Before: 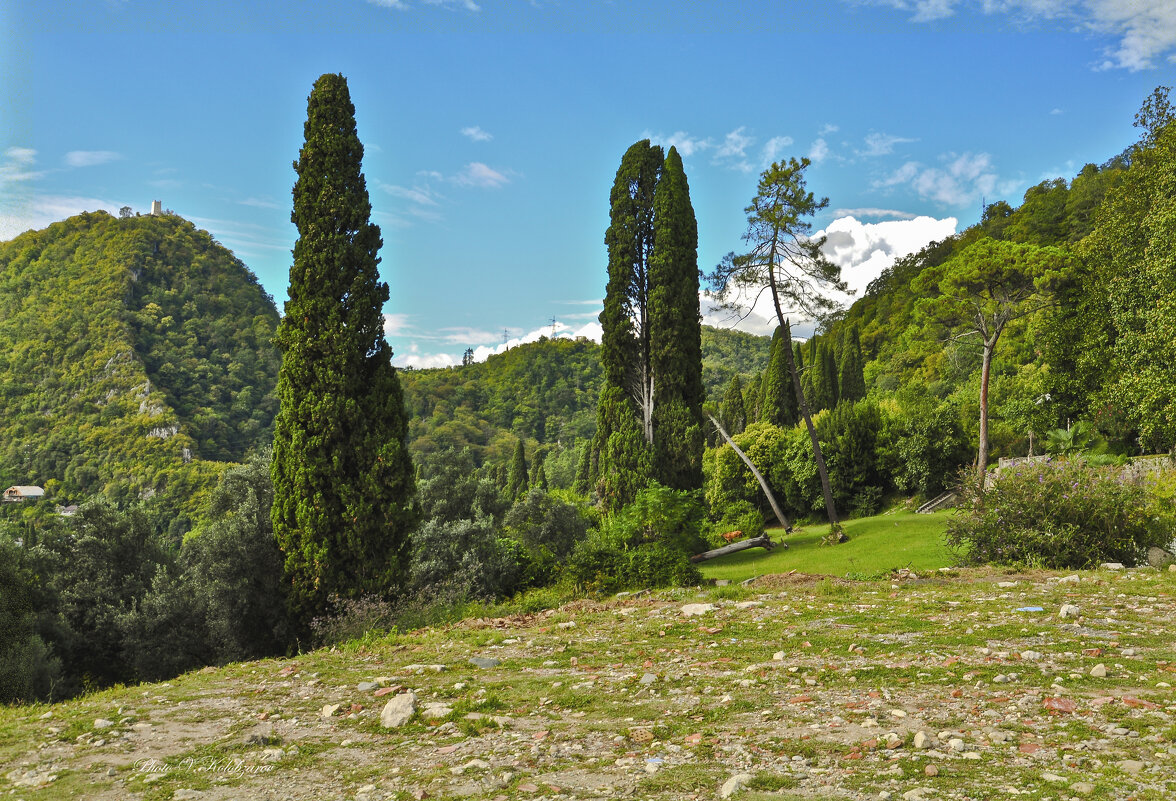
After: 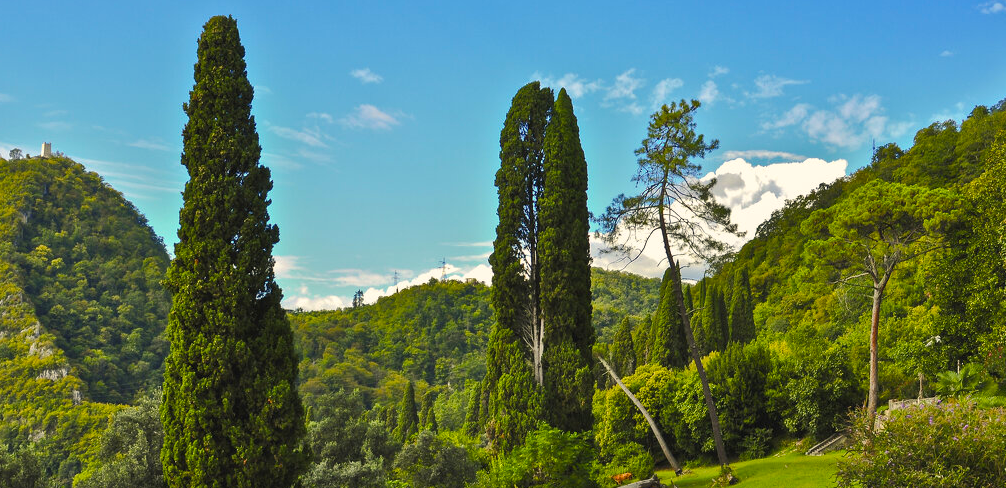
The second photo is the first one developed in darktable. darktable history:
crop and rotate: left 9.373%, top 7.364%, right 5%, bottom 31.63%
color balance rgb: highlights gain › chroma 3.026%, highlights gain › hue 78.54°, perceptual saturation grading › global saturation 17.452%, global vibrance 20%
